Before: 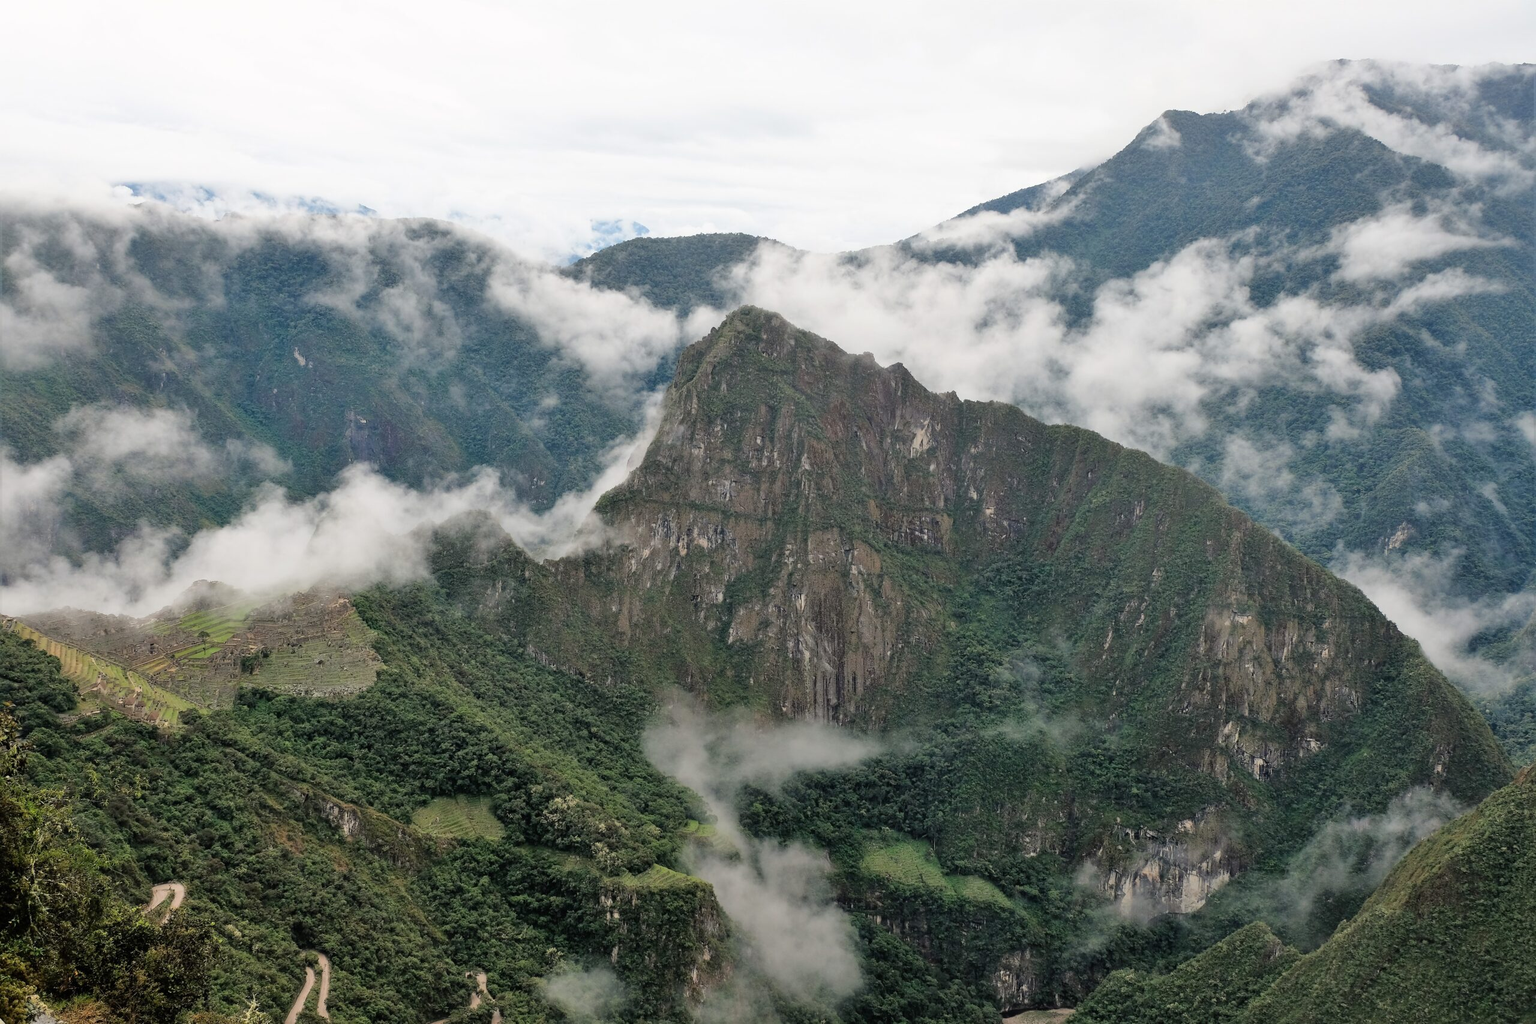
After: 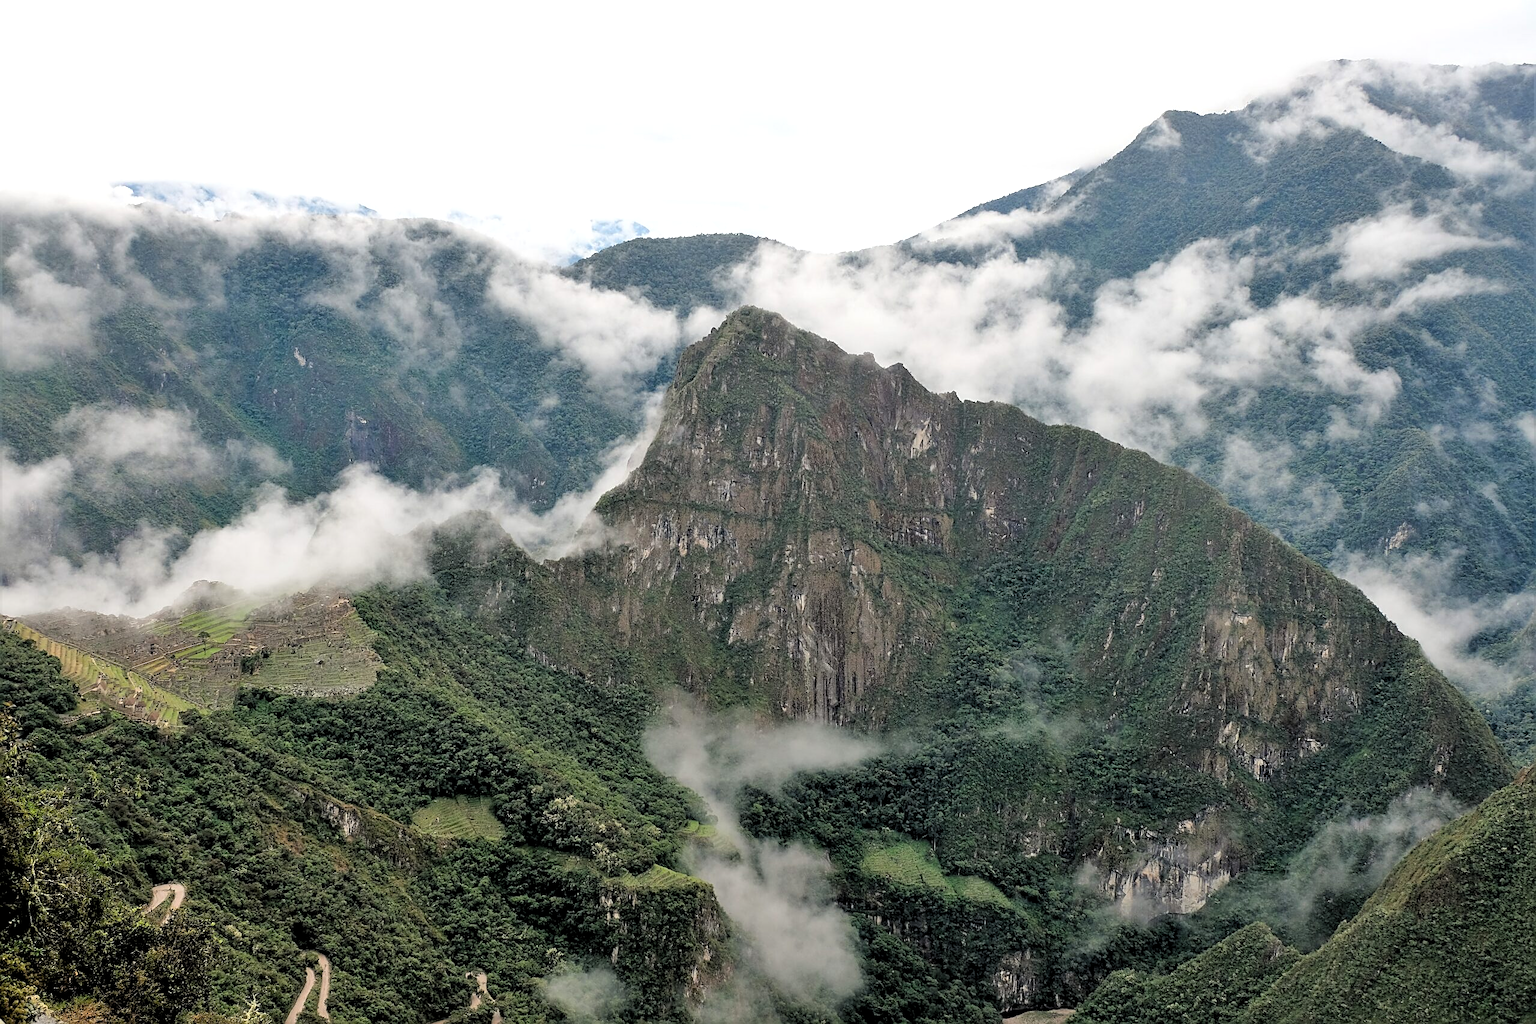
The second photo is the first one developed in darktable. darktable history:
sharpen: on, module defaults
rgb levels: levels [[0.01, 0.419, 0.839], [0, 0.5, 1], [0, 0.5, 1]]
